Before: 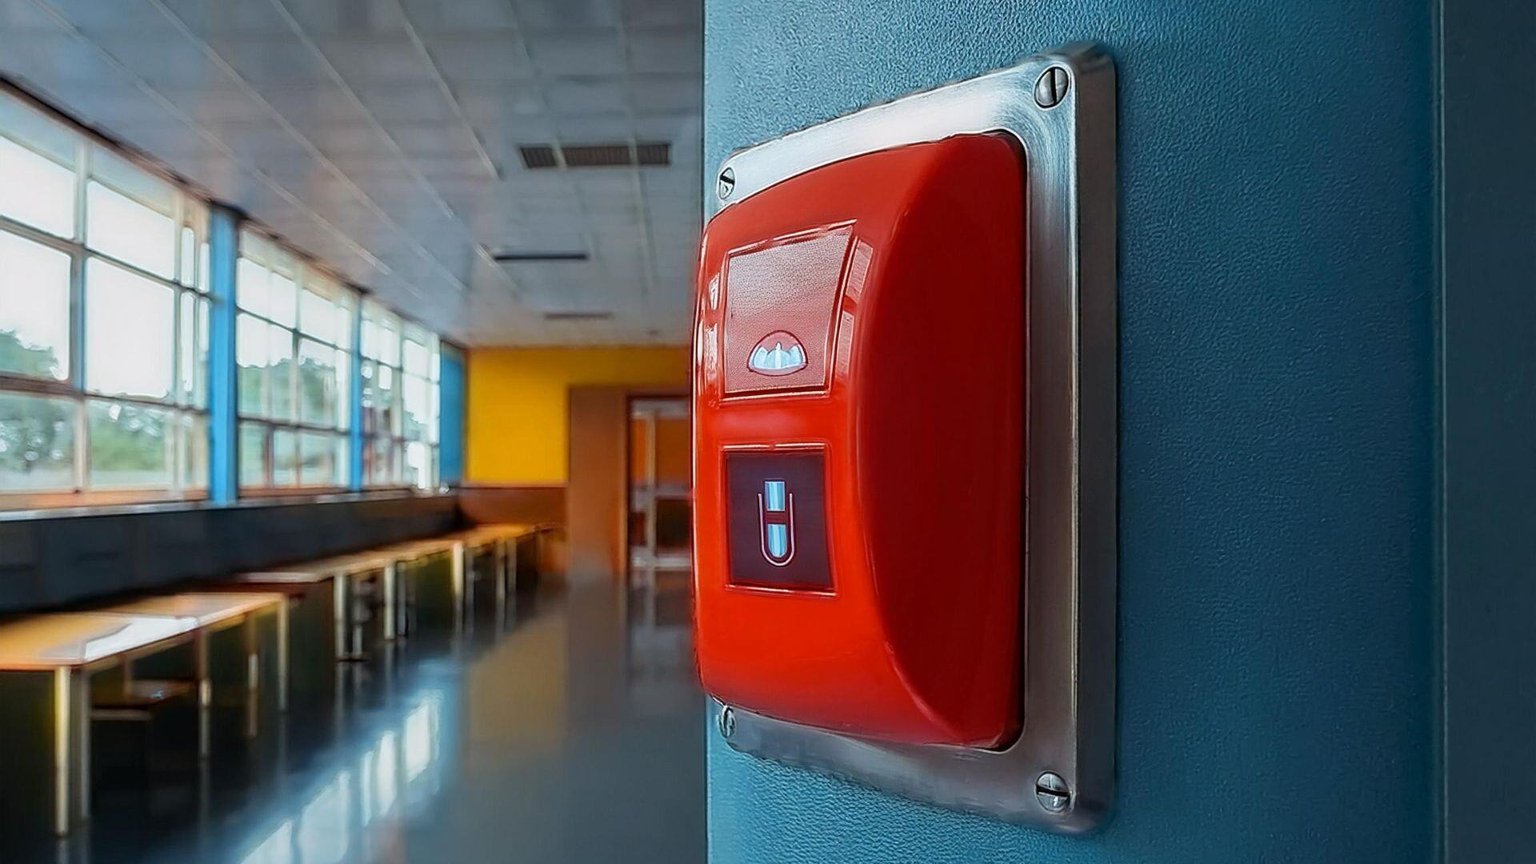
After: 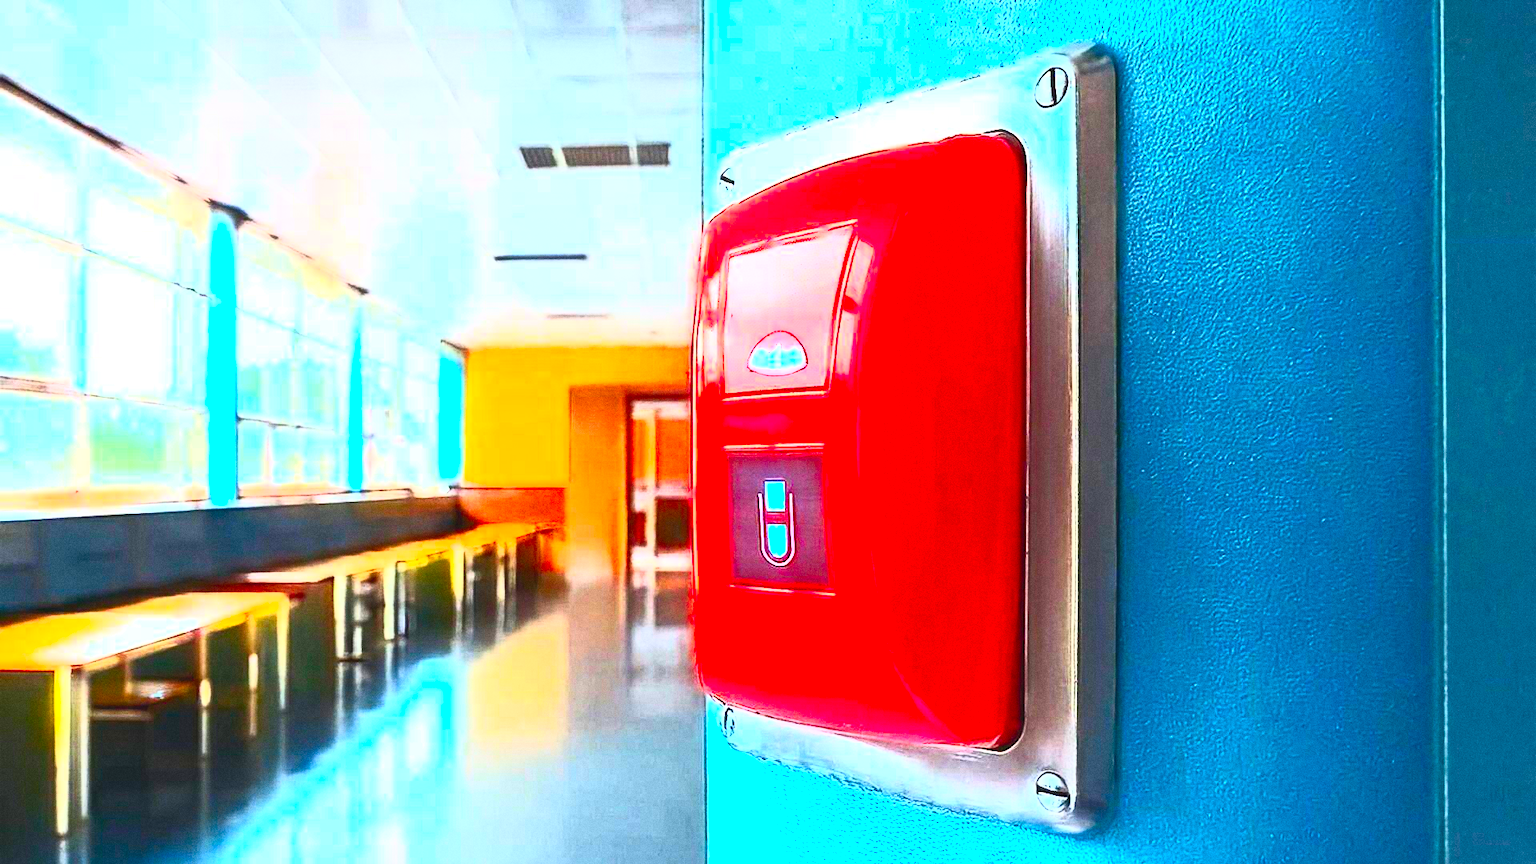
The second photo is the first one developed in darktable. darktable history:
grain: coarseness 0.09 ISO
exposure: black level correction 0, exposure 1.3 EV, compensate exposure bias true, compensate highlight preservation false
contrast brightness saturation: contrast 1, brightness 1, saturation 1
